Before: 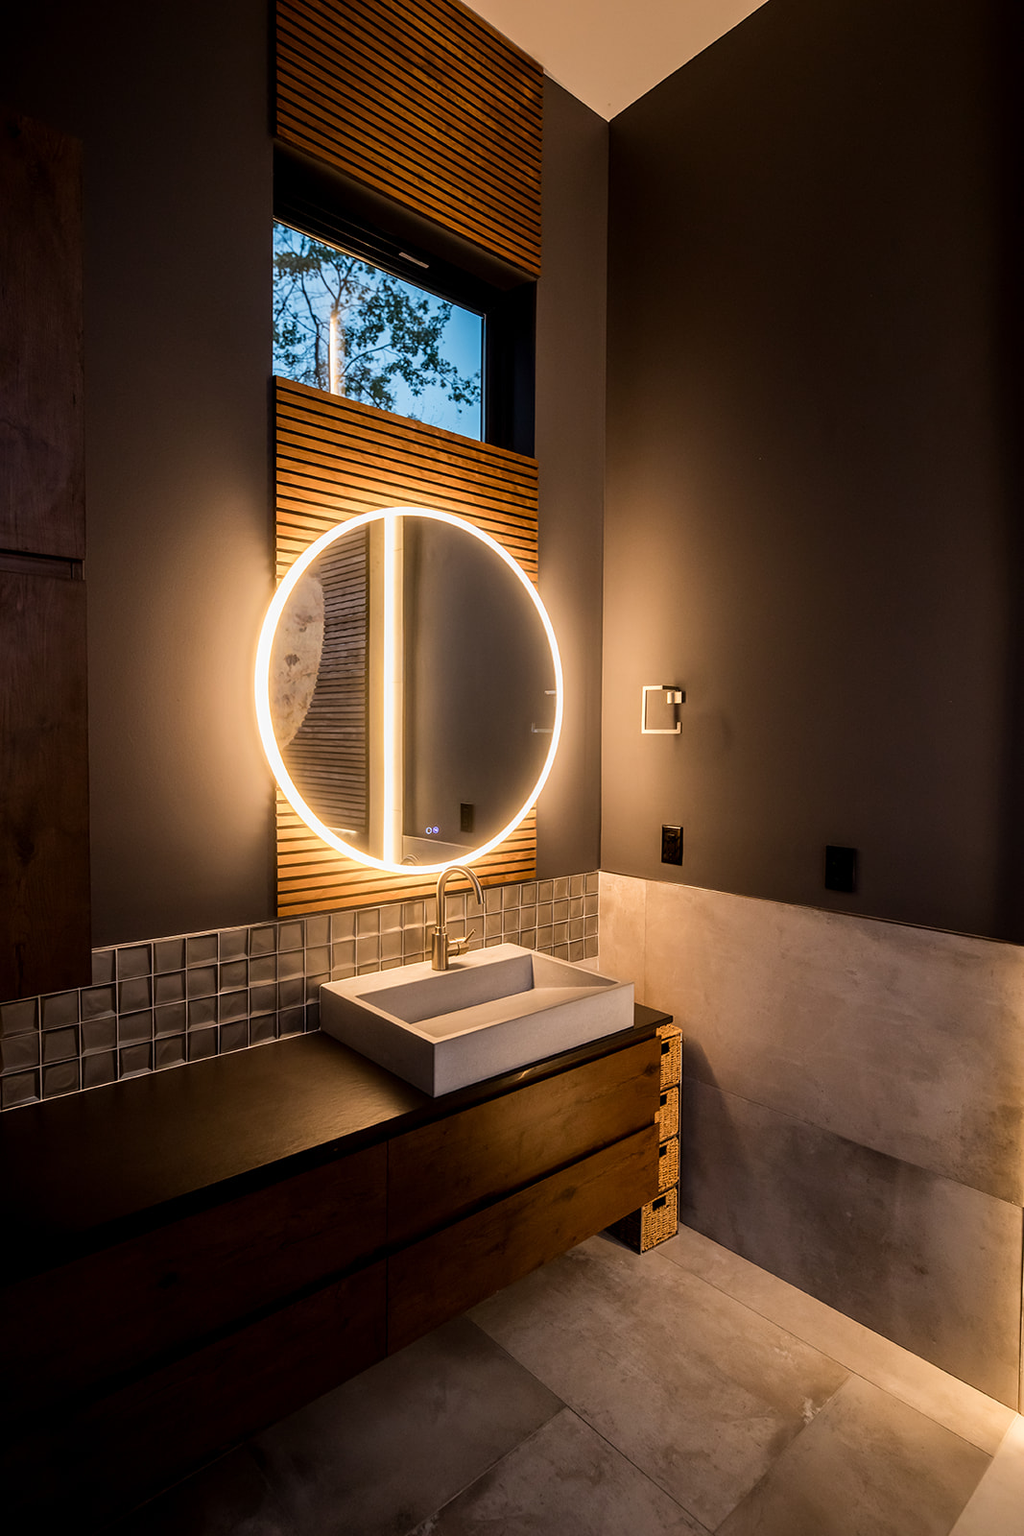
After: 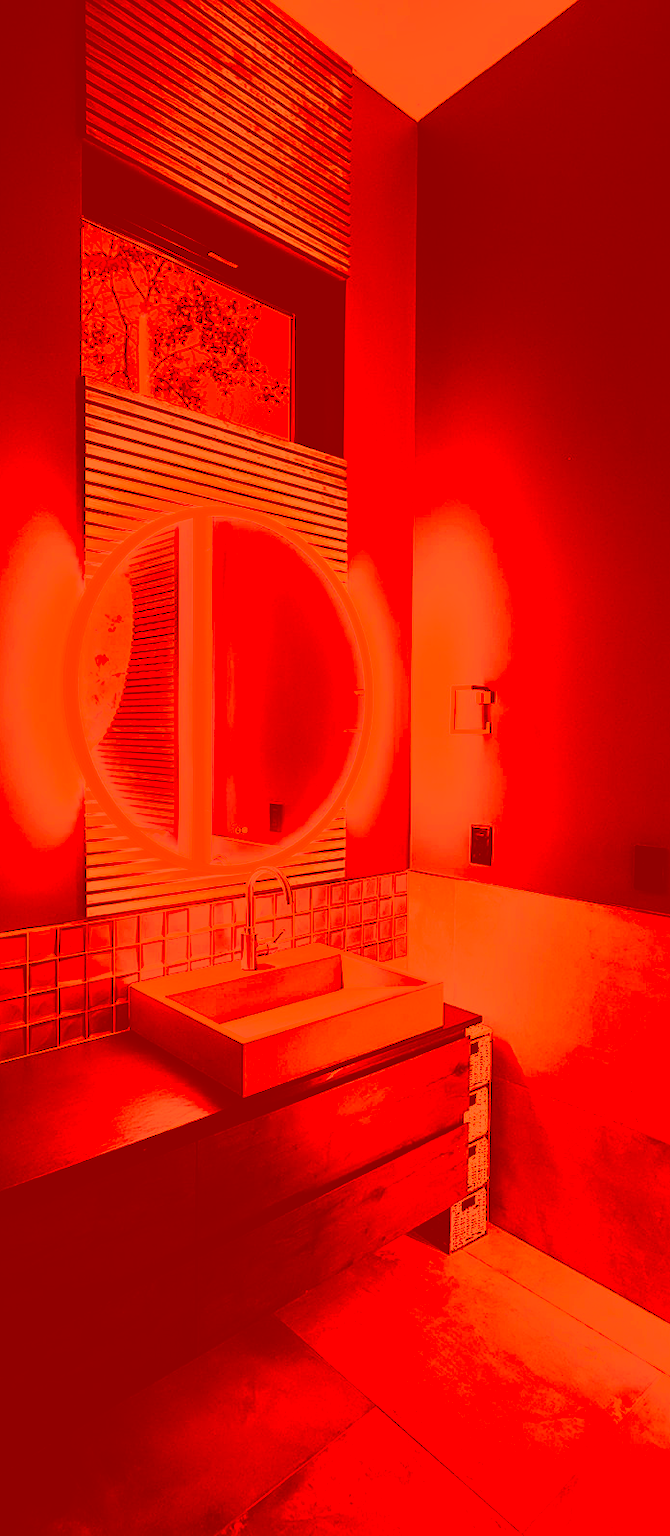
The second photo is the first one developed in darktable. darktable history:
exposure: black level correction 0, exposure 1.101 EV, compensate exposure bias true, compensate highlight preservation false
crop and rotate: left 18.713%, right 15.826%
filmic rgb: black relative exposure -5.11 EV, white relative exposure 3.96 EV, hardness 2.9, contrast 1.3, highlights saturation mix -30.53%, color science v5 (2021), contrast in shadows safe, contrast in highlights safe
tone curve: curves: ch0 [(0.016, 0.023) (0.248, 0.252) (0.732, 0.797) (1, 1)], color space Lab, independent channels, preserve colors none
color correction: highlights a* -39.6, highlights b* -39.63, shadows a* -39.92, shadows b* -39.73, saturation -2.96
shadows and highlights: shadows 6.01, soften with gaussian
sharpen: on, module defaults
contrast brightness saturation: contrast -0.165, brightness 0.047, saturation -0.14
